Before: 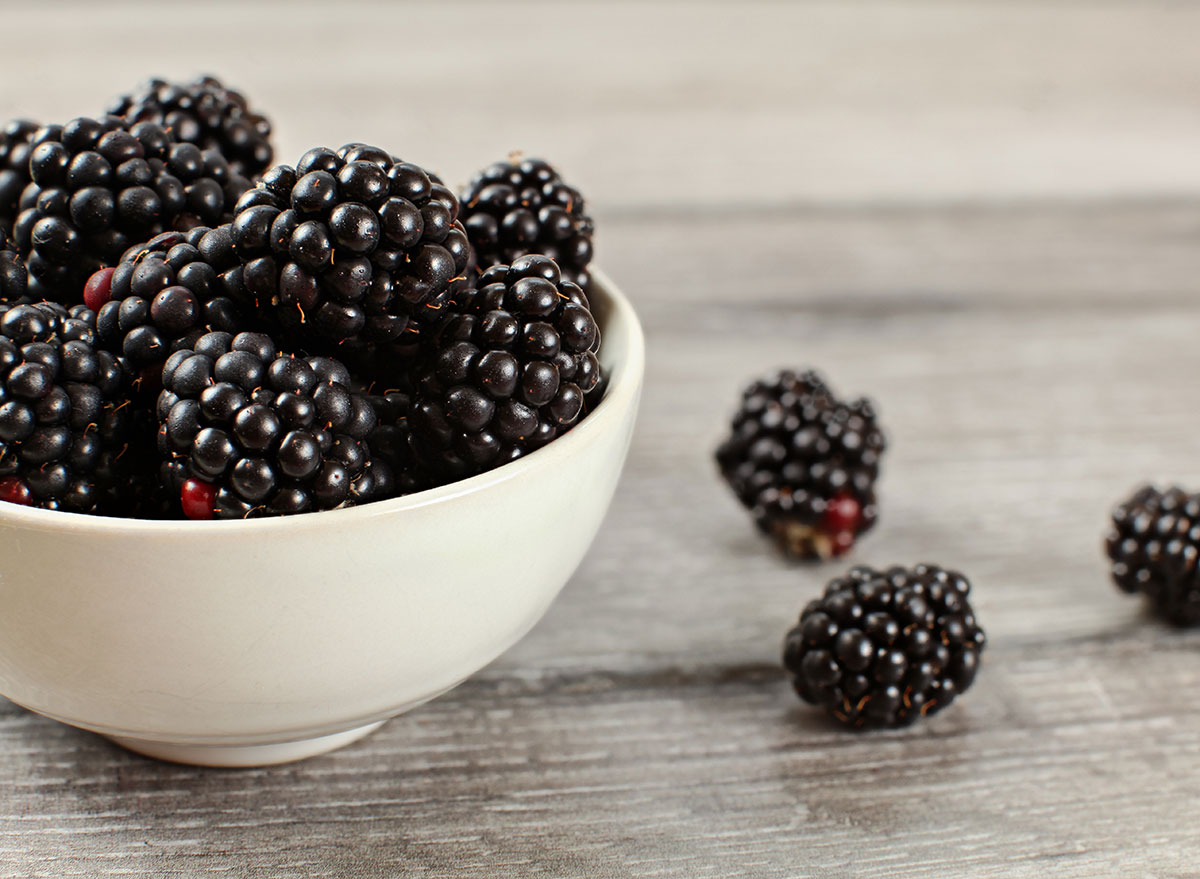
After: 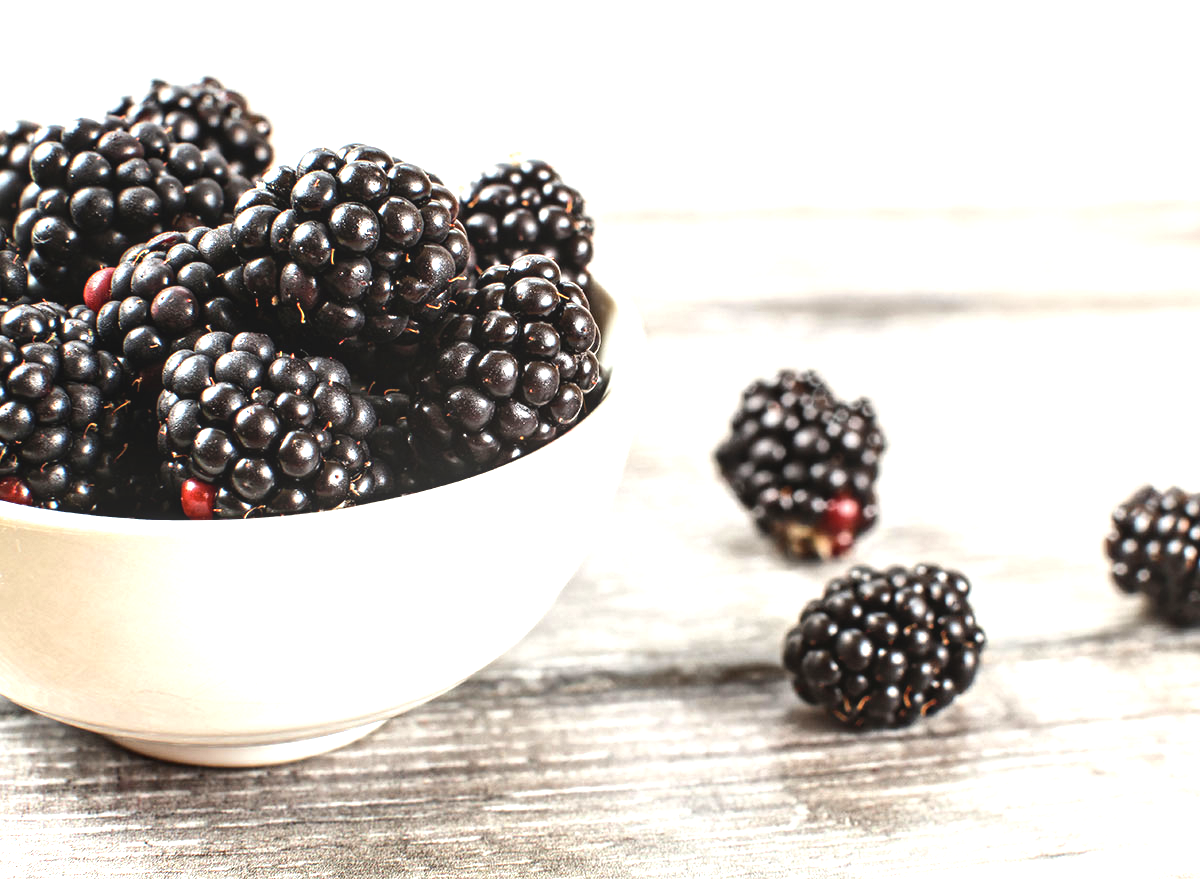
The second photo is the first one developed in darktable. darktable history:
tone equalizer: -8 EV -0.417 EV, -7 EV -0.389 EV, -6 EV -0.333 EV, -5 EV -0.222 EV, -3 EV 0.222 EV, -2 EV 0.333 EV, -1 EV 0.389 EV, +0 EV 0.417 EV, edges refinement/feathering 500, mask exposure compensation -1.57 EV, preserve details no
local contrast: on, module defaults
white balance: red 1, blue 1
exposure: black level correction 0, exposure 1 EV, compensate exposure bias true, compensate highlight preservation false
